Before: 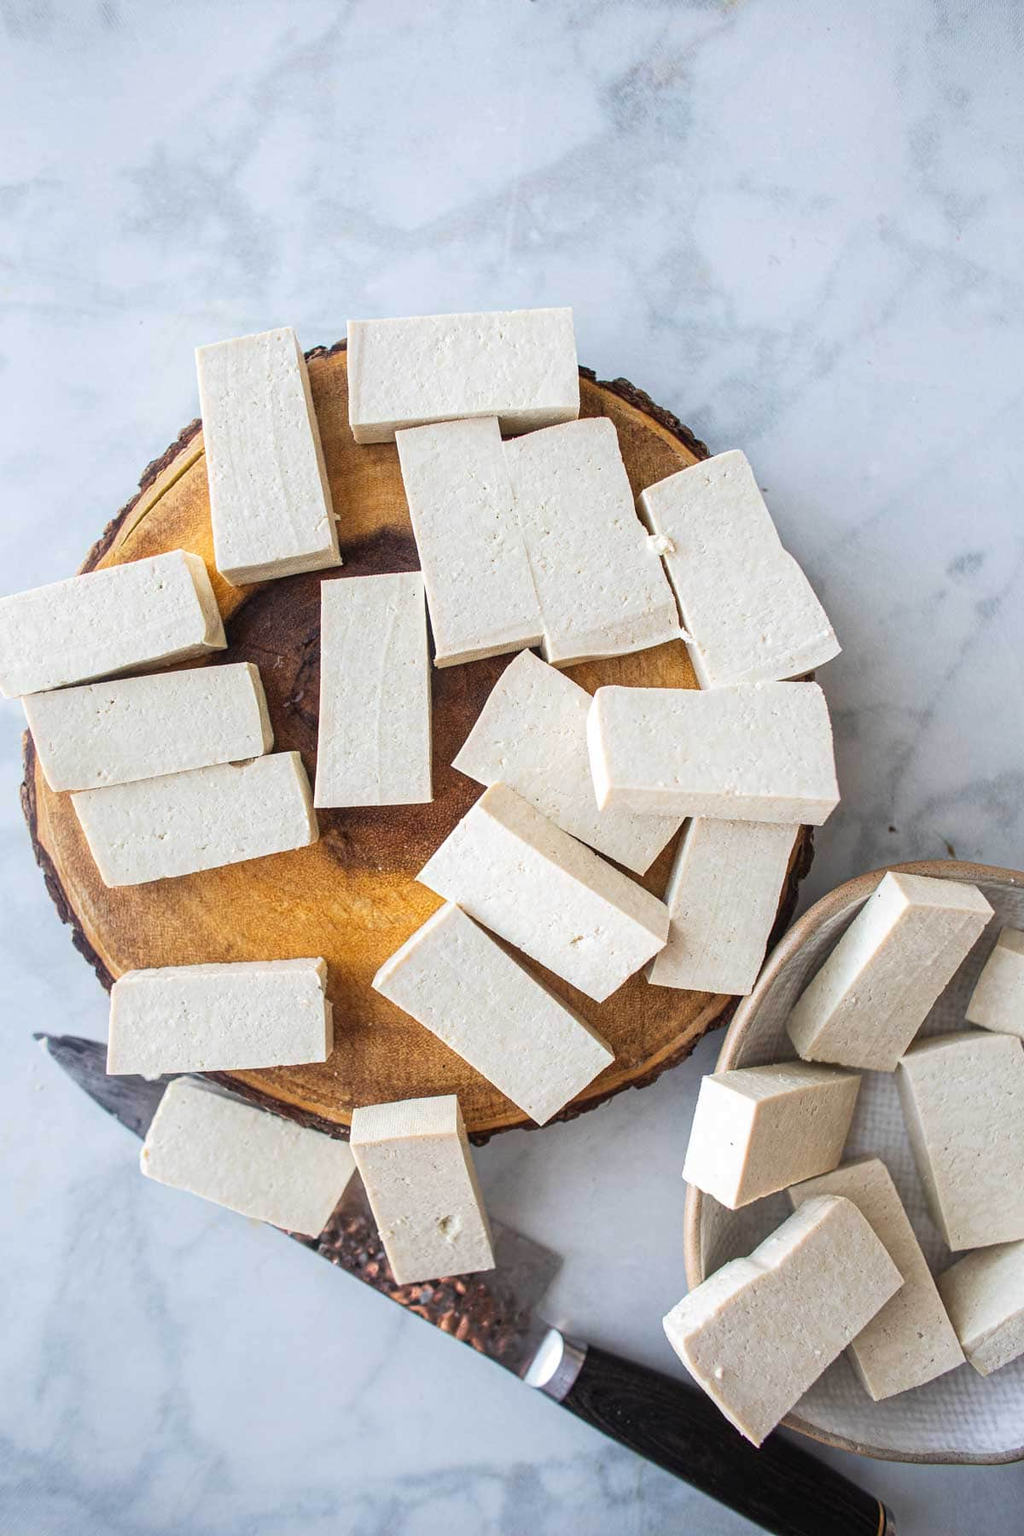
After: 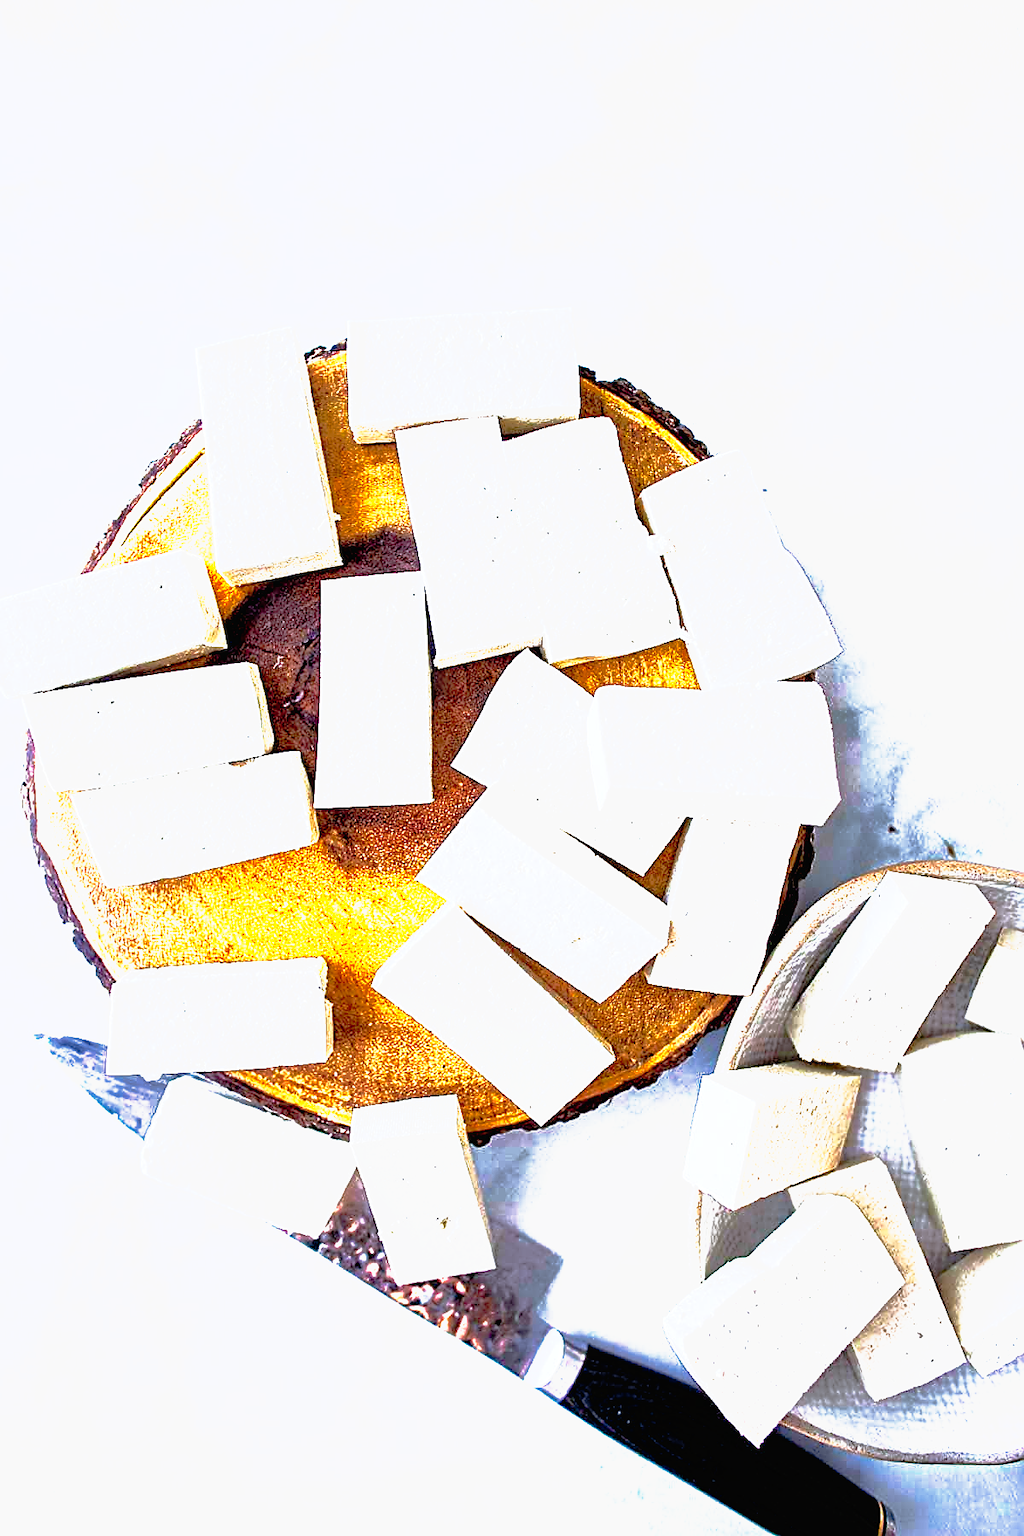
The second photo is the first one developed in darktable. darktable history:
tone curve: curves: ch0 [(0, 0) (0.003, 0.01) (0.011, 0.011) (0.025, 0.008) (0.044, 0.007) (0.069, 0.006) (0.1, 0.005) (0.136, 0.015) (0.177, 0.094) (0.224, 0.241) (0.277, 0.369) (0.335, 0.5) (0.399, 0.648) (0.468, 0.811) (0.543, 0.975) (0.623, 0.989) (0.709, 0.989) (0.801, 0.99) (0.898, 0.99) (1, 1)], preserve colors none
sharpen: amount 0.75
white balance: red 0.931, blue 1.11
shadows and highlights: on, module defaults
